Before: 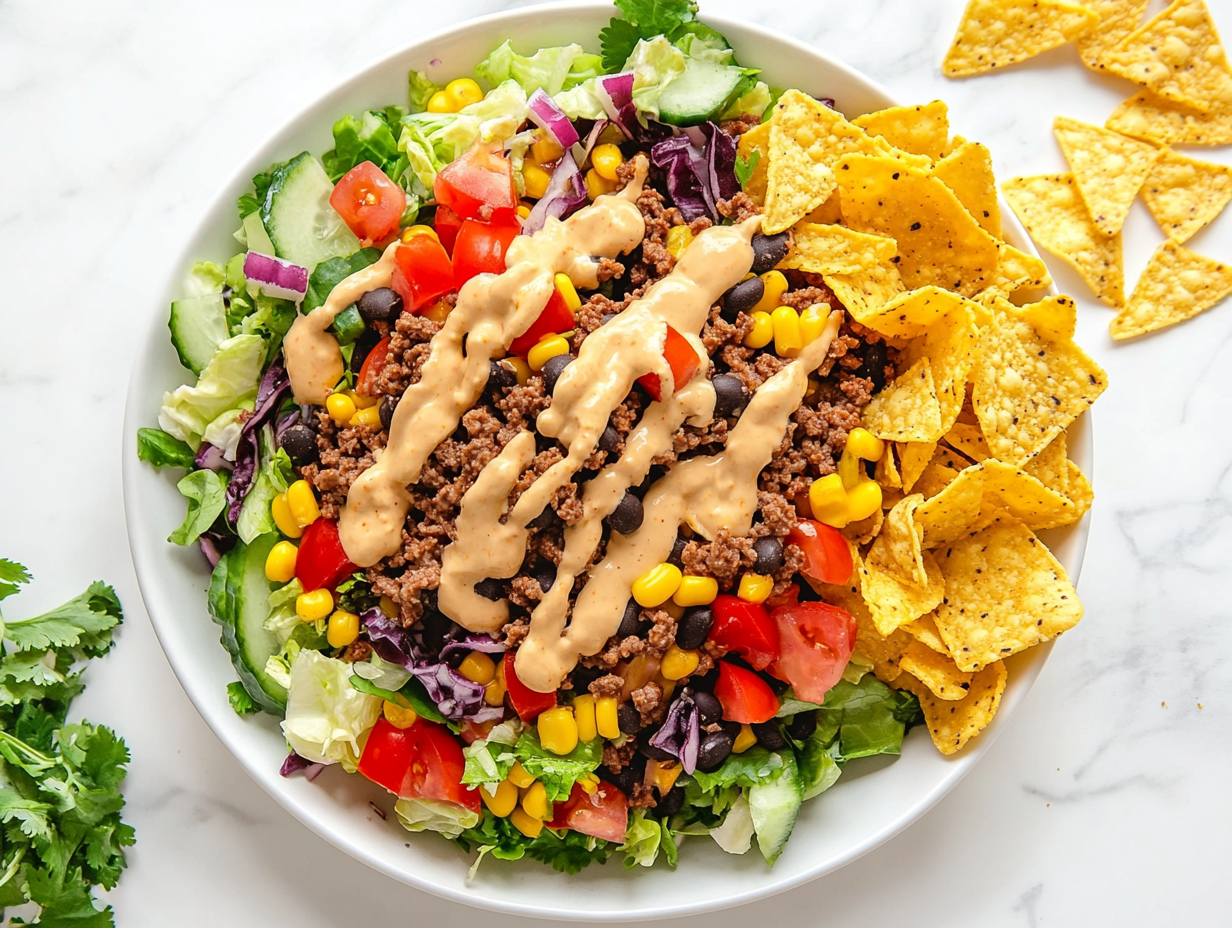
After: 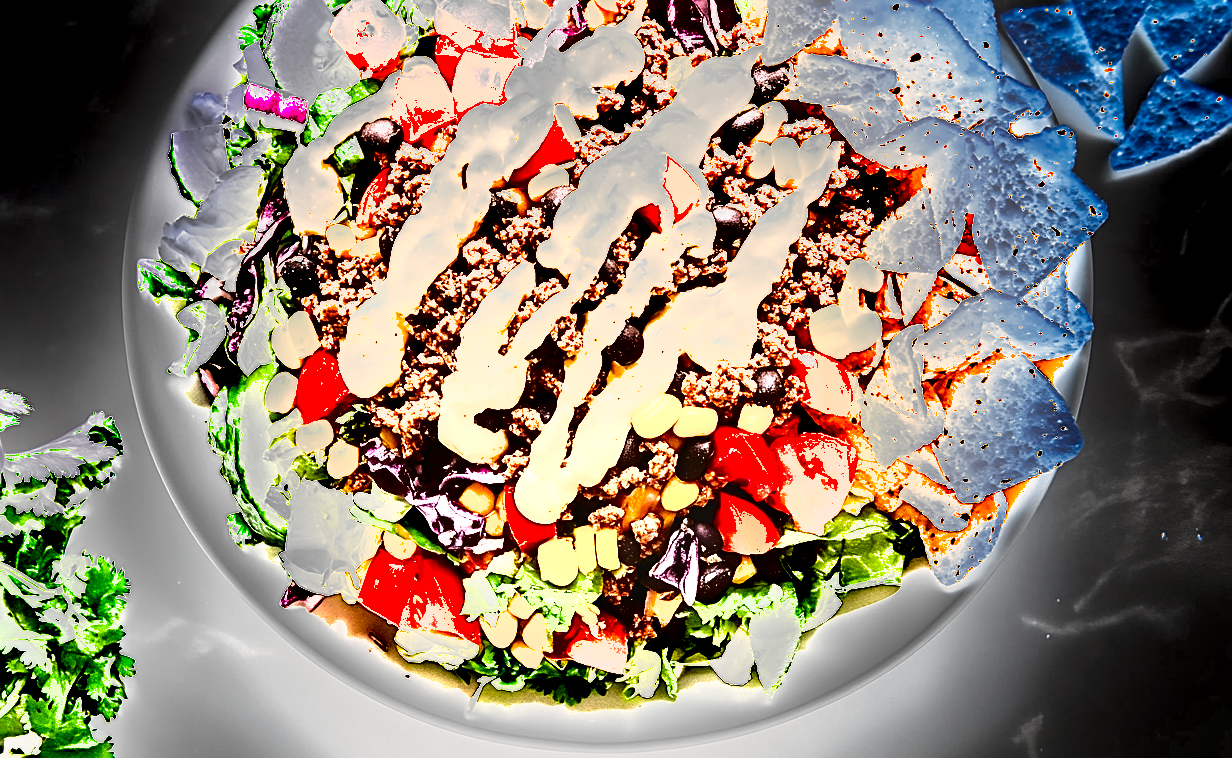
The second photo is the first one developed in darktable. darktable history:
sharpen: on, module defaults
crop and rotate: top 18.272%
exposure: black level correction 0, exposure 2.321 EV, compensate exposure bias true, compensate highlight preservation false
tone equalizer: on, module defaults
shadows and highlights: shadows 11.27, white point adjustment 1.26, soften with gaussian
contrast brightness saturation: saturation -0.157
